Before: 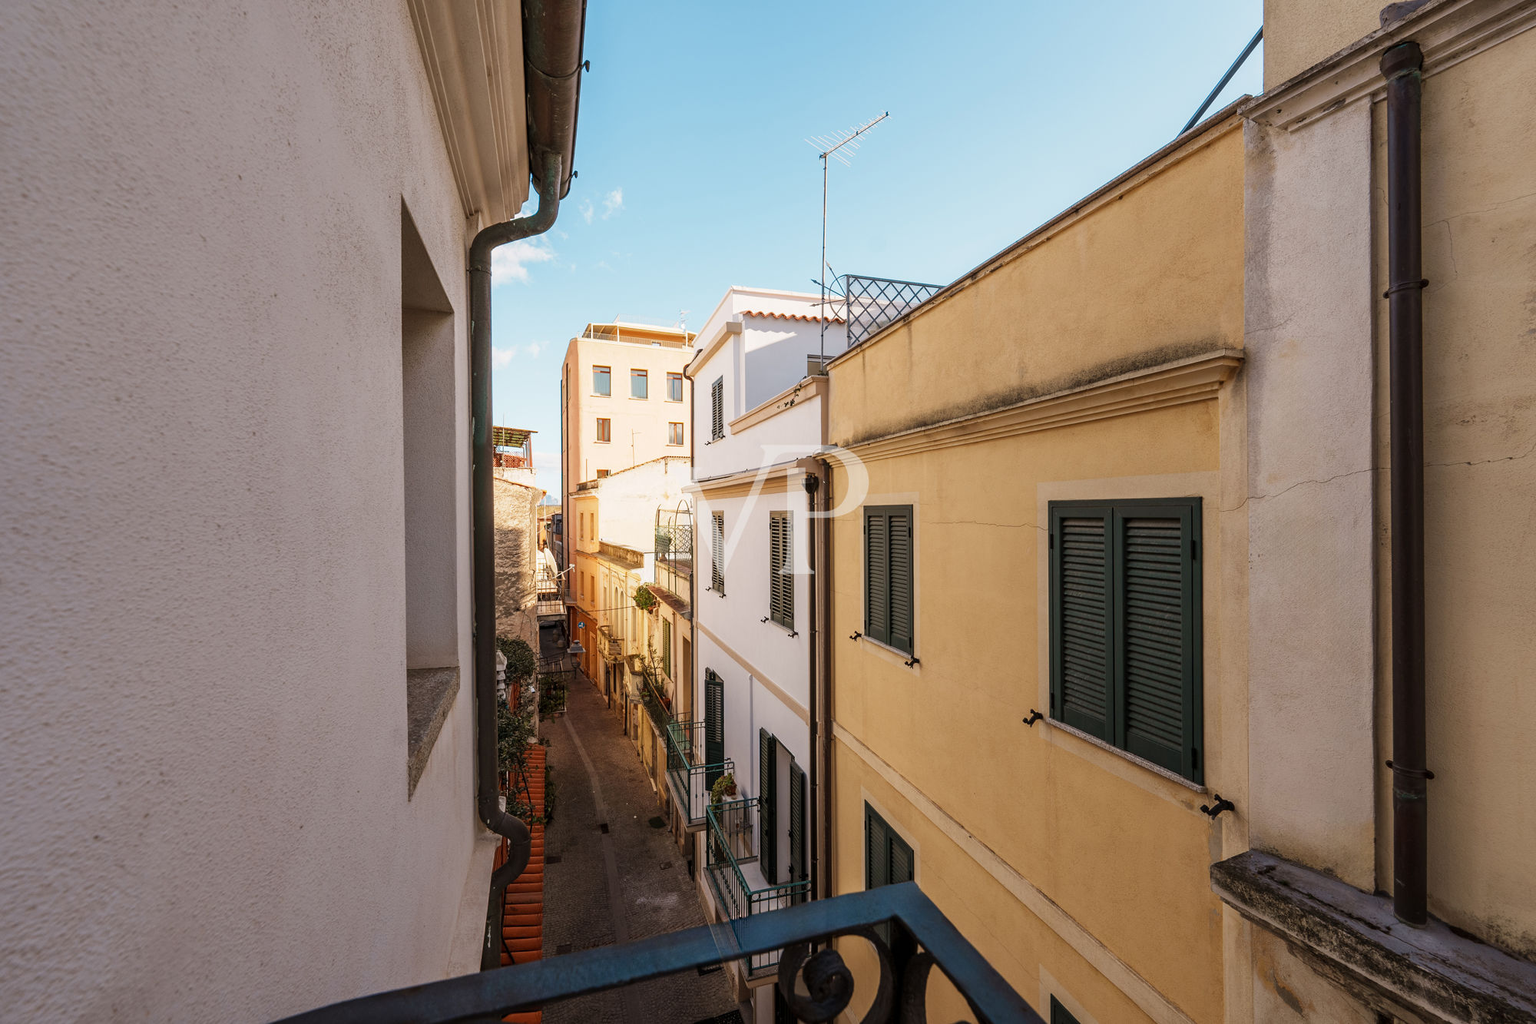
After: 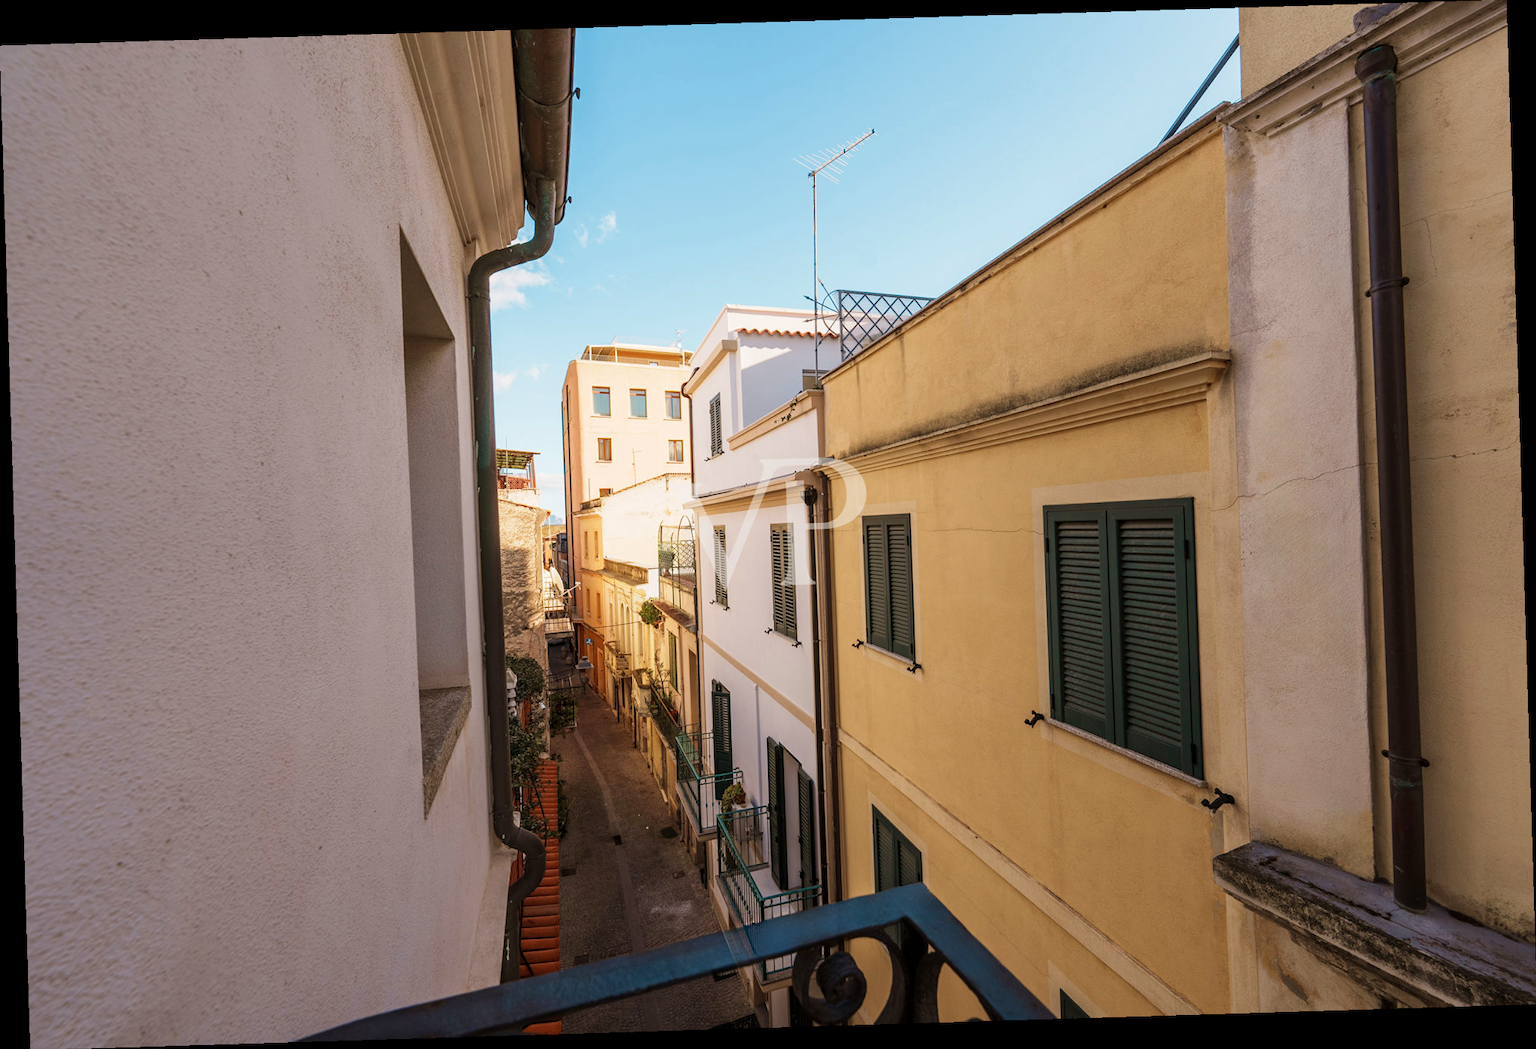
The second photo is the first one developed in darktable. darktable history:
rotate and perspective: rotation -1.75°, automatic cropping off
velvia: on, module defaults
